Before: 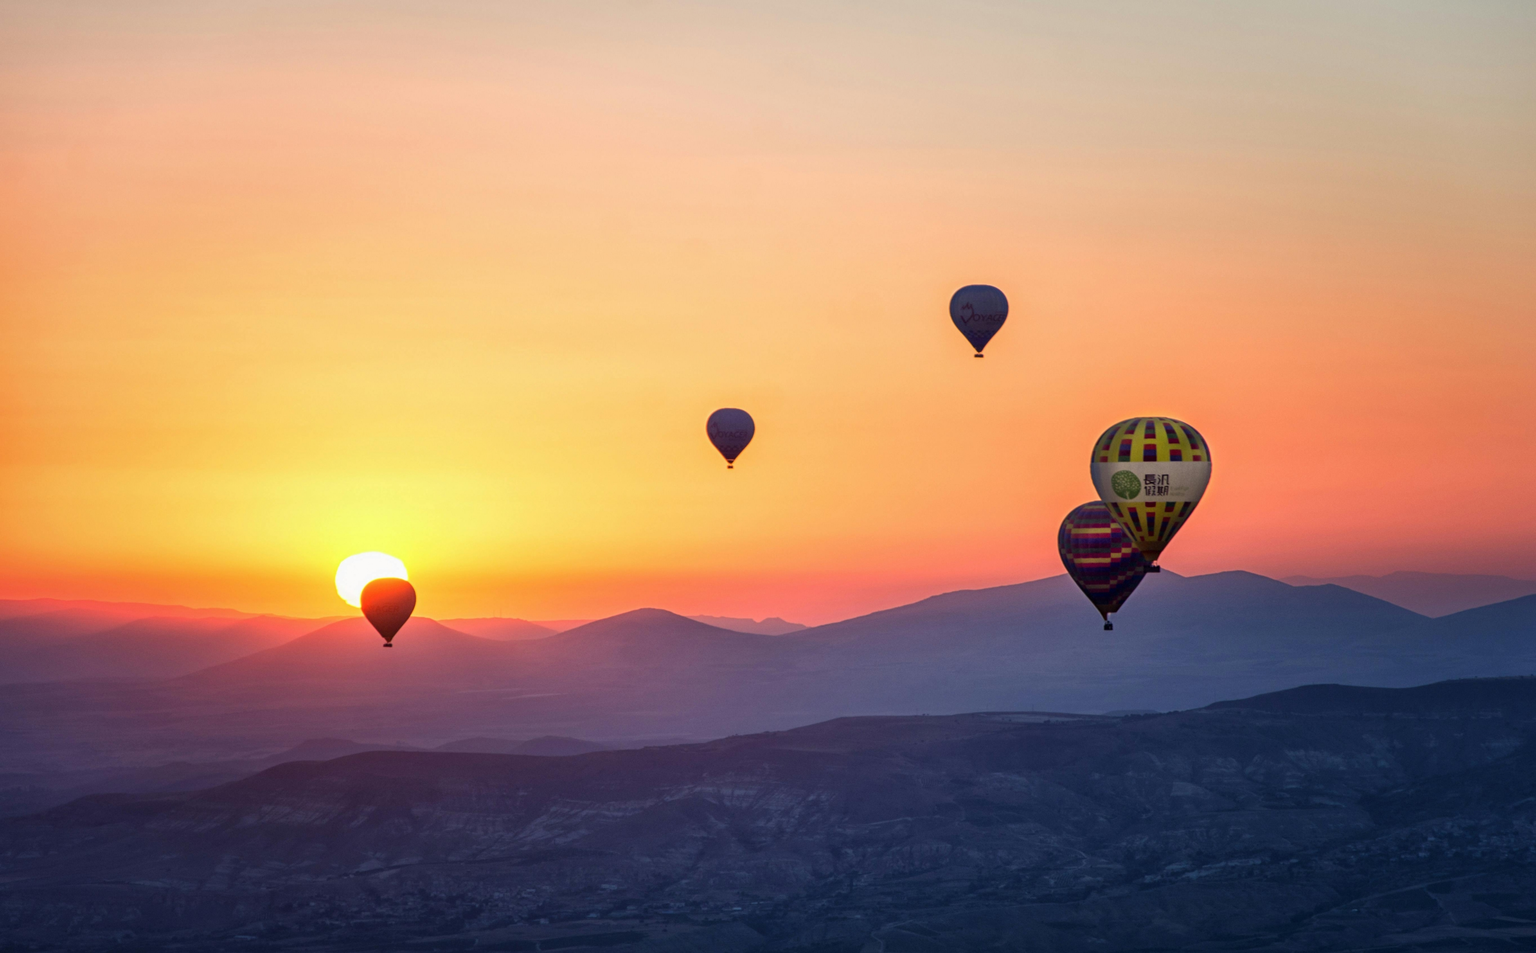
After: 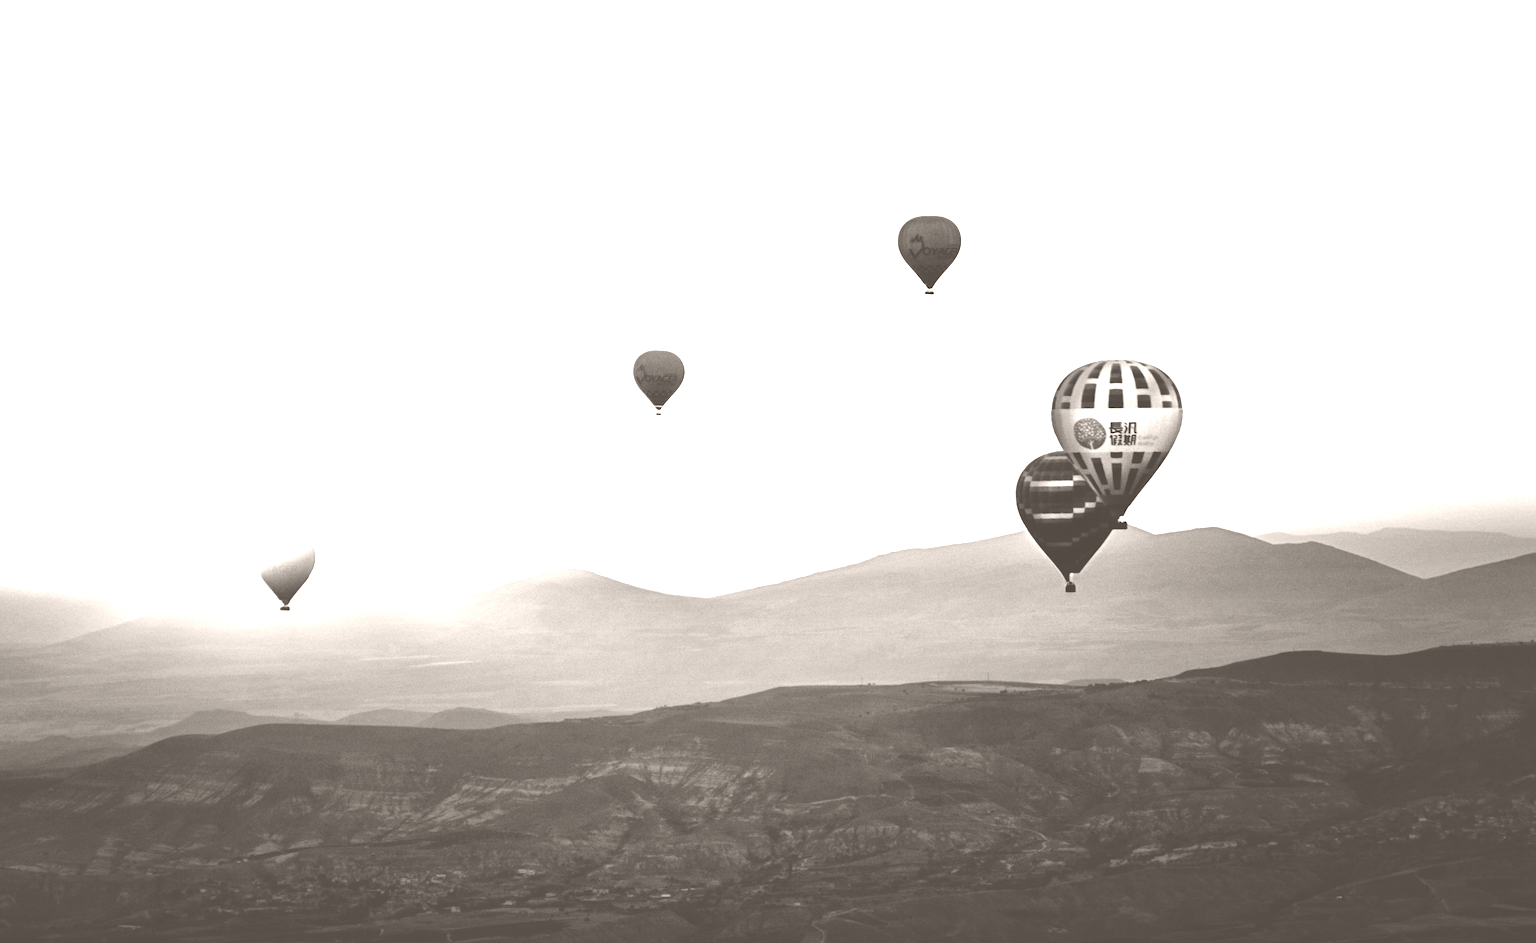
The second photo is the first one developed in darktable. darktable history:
colorize: hue 34.49°, saturation 35.33%, source mix 100%, lightness 55%, version 1
rgb curve: curves: ch0 [(0, 0) (0.21, 0.15) (0.24, 0.21) (0.5, 0.75) (0.75, 0.96) (0.89, 0.99) (1, 1)]; ch1 [(0, 0.02) (0.21, 0.13) (0.25, 0.2) (0.5, 0.67) (0.75, 0.9) (0.89, 0.97) (1, 1)]; ch2 [(0, 0.02) (0.21, 0.13) (0.25, 0.2) (0.5, 0.67) (0.75, 0.9) (0.89, 0.97) (1, 1)], compensate middle gray true
crop and rotate: left 8.262%, top 9.226%
